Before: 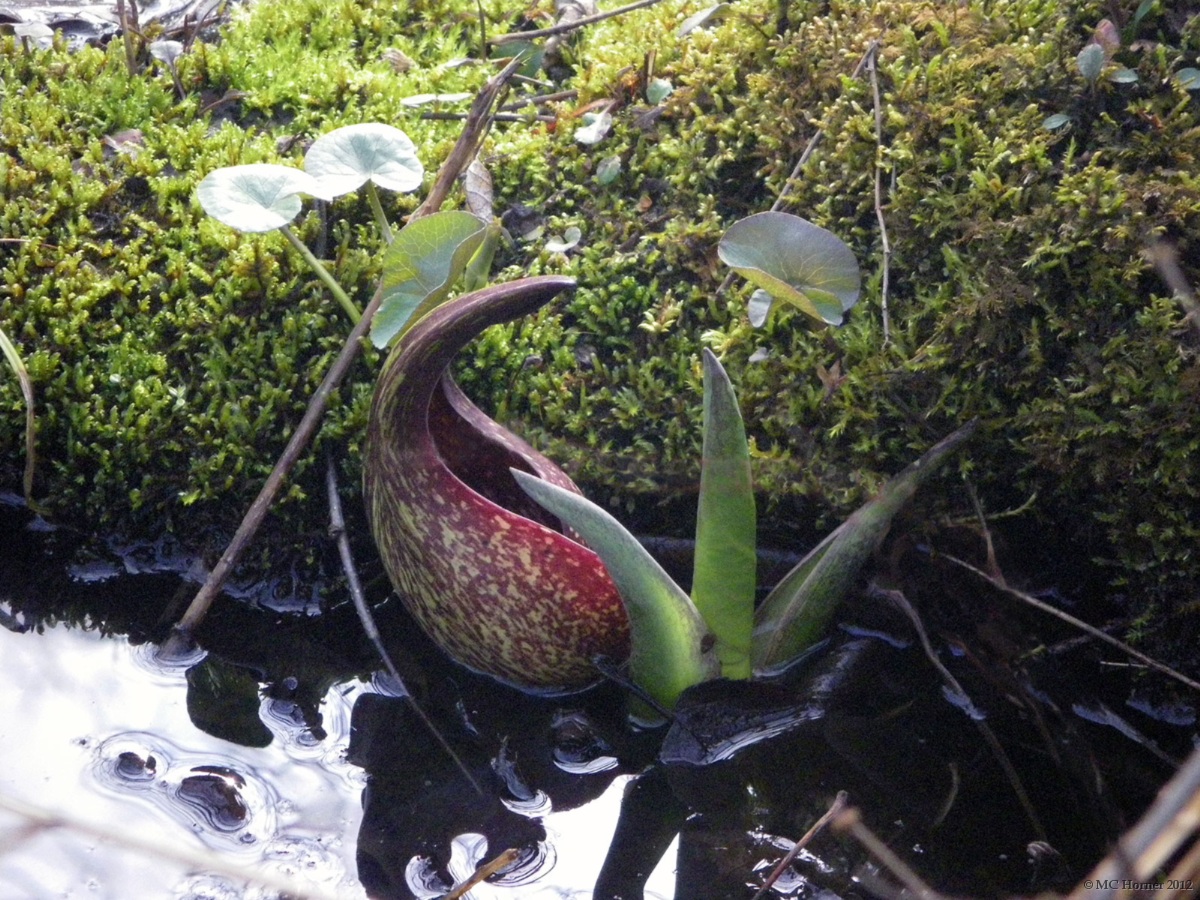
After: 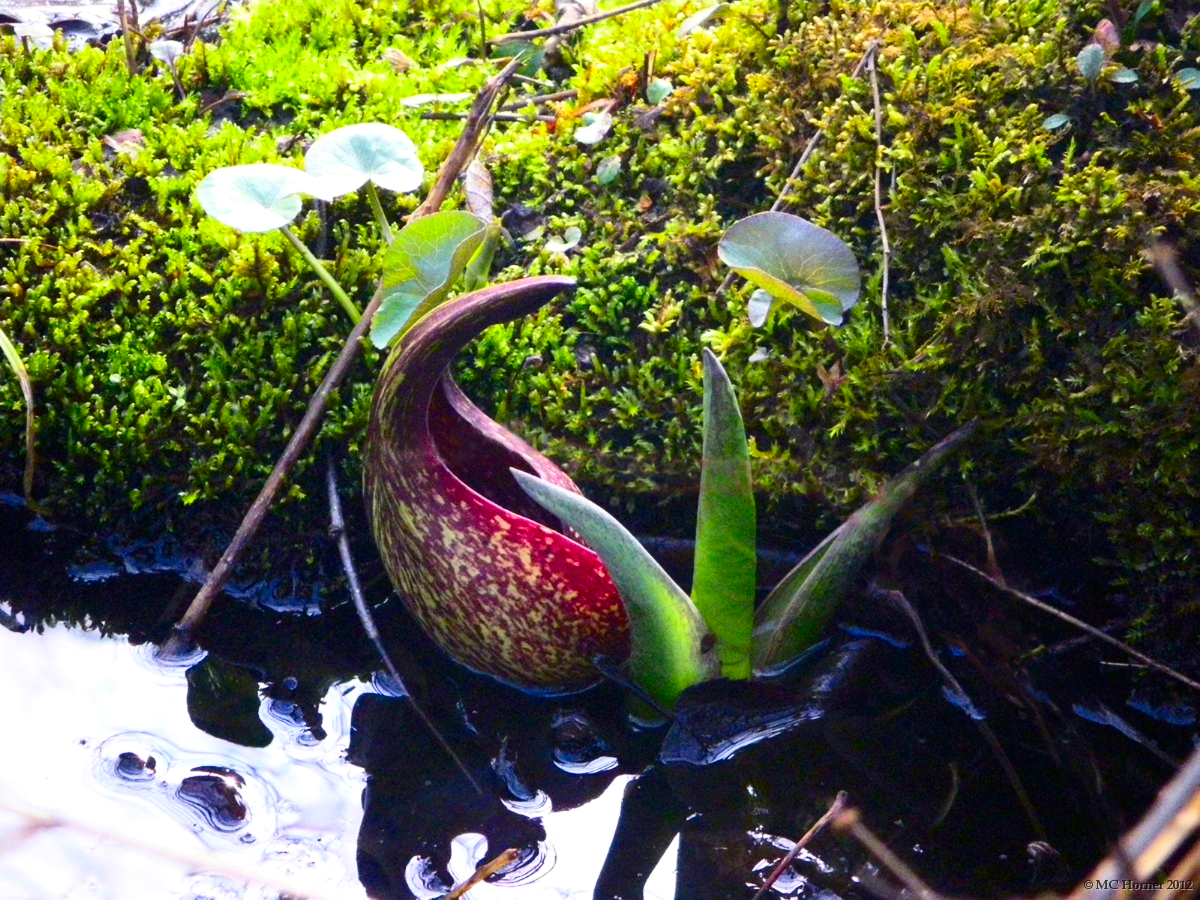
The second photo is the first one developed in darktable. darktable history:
contrast brightness saturation: contrast 0.26, brightness 0.02, saturation 0.87
exposure: exposure 0.191 EV, compensate highlight preservation false
